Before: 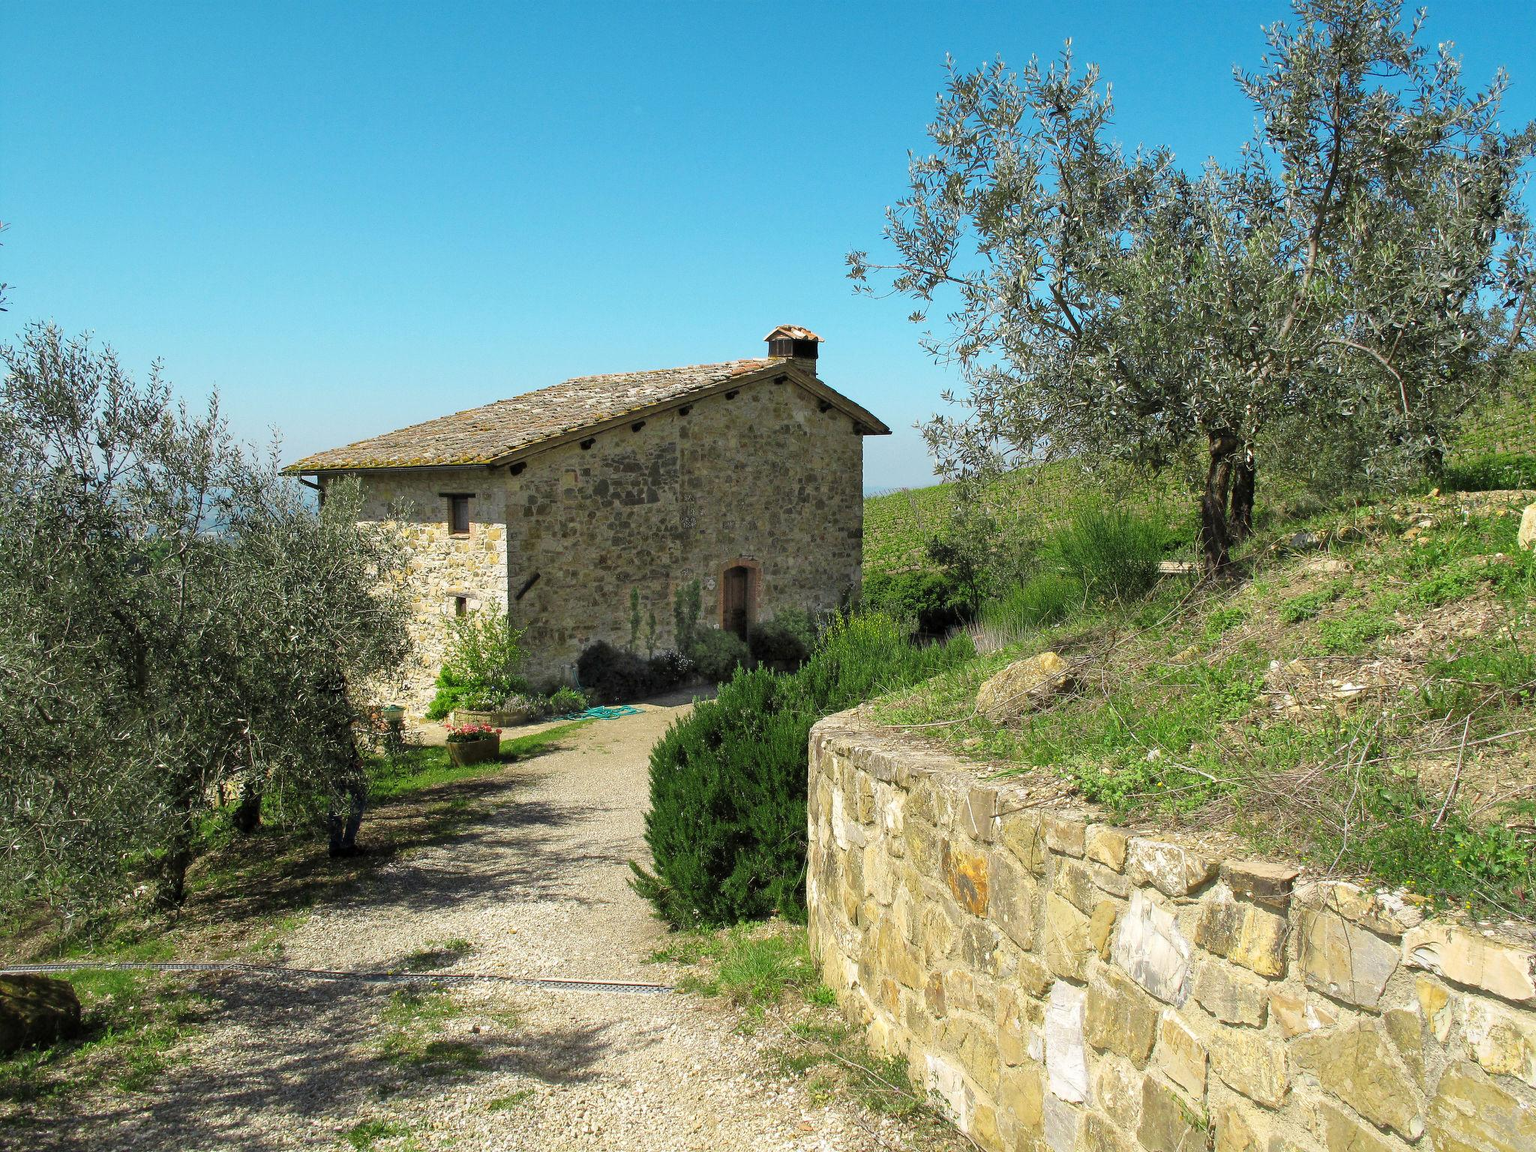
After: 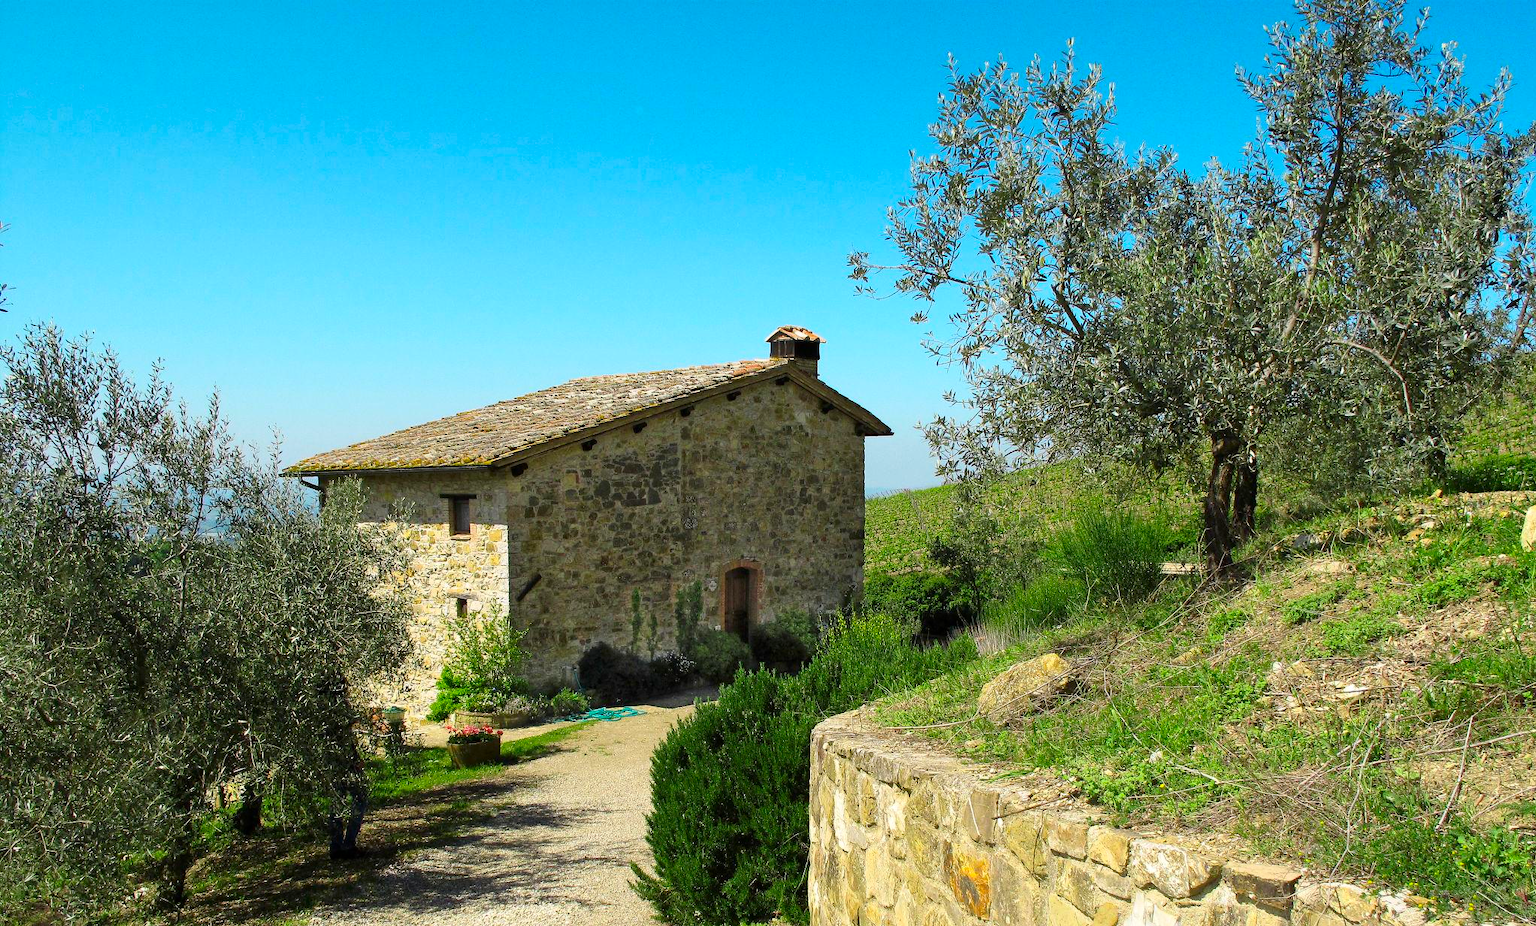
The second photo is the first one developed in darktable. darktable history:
crop: bottom 19.59%
exposure: compensate highlight preservation false
contrast brightness saturation: contrast 0.156, saturation 0.314
